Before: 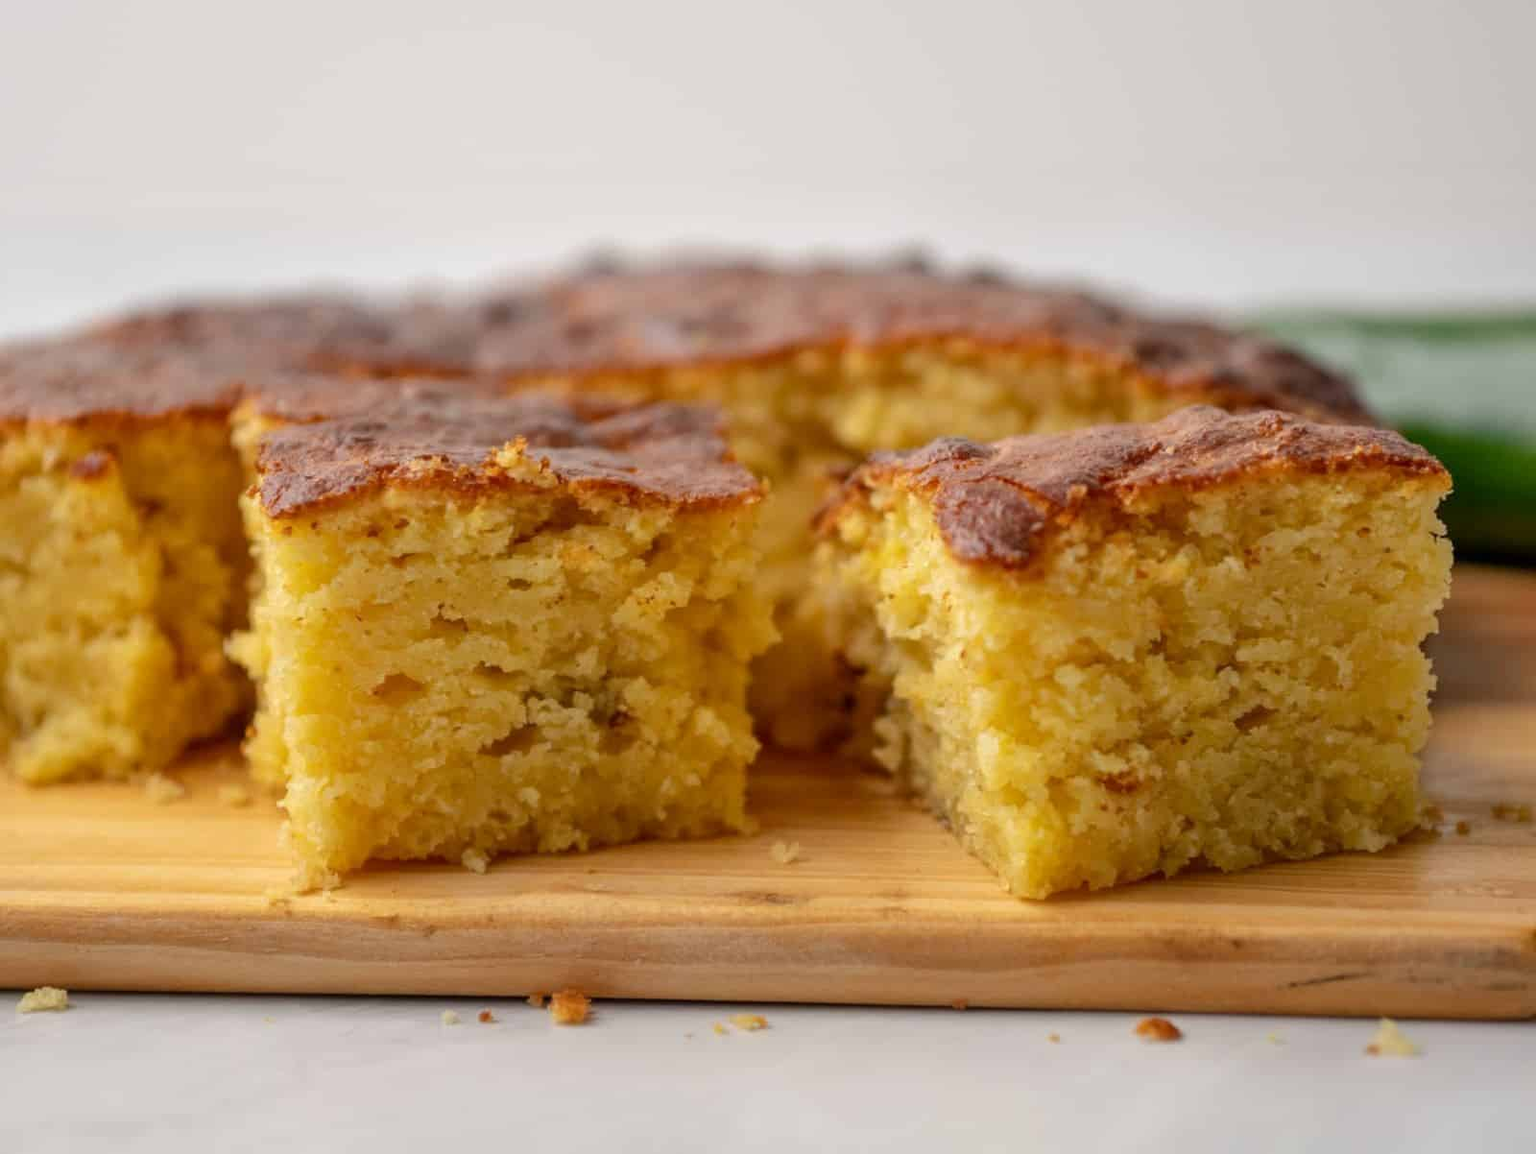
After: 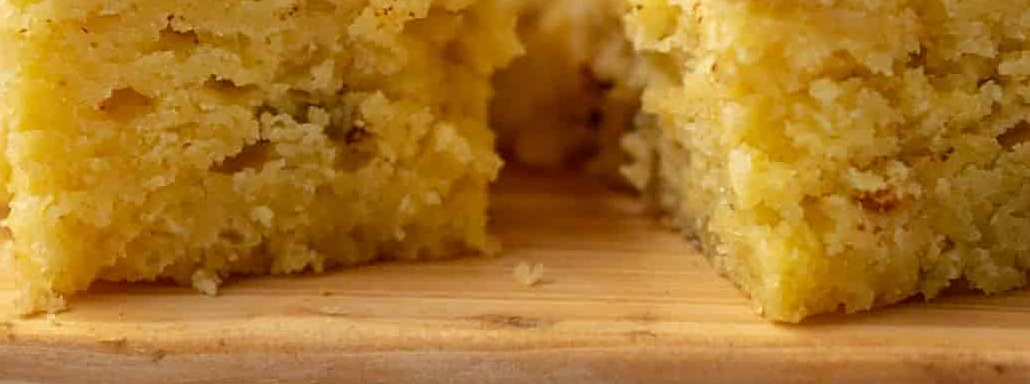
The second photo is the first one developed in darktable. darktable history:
sharpen: on, module defaults
crop: left 18.091%, top 51.13%, right 17.525%, bottom 16.85%
